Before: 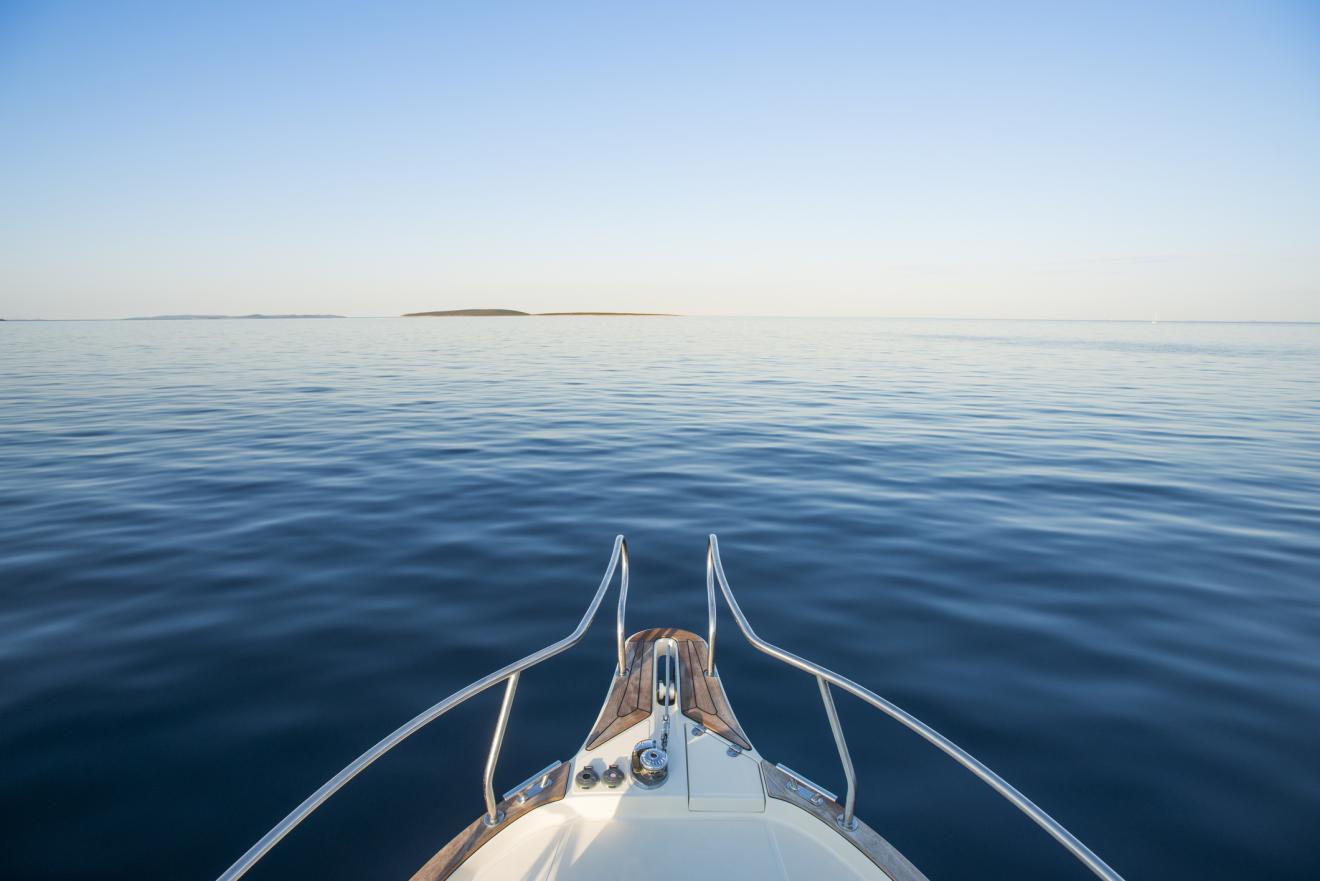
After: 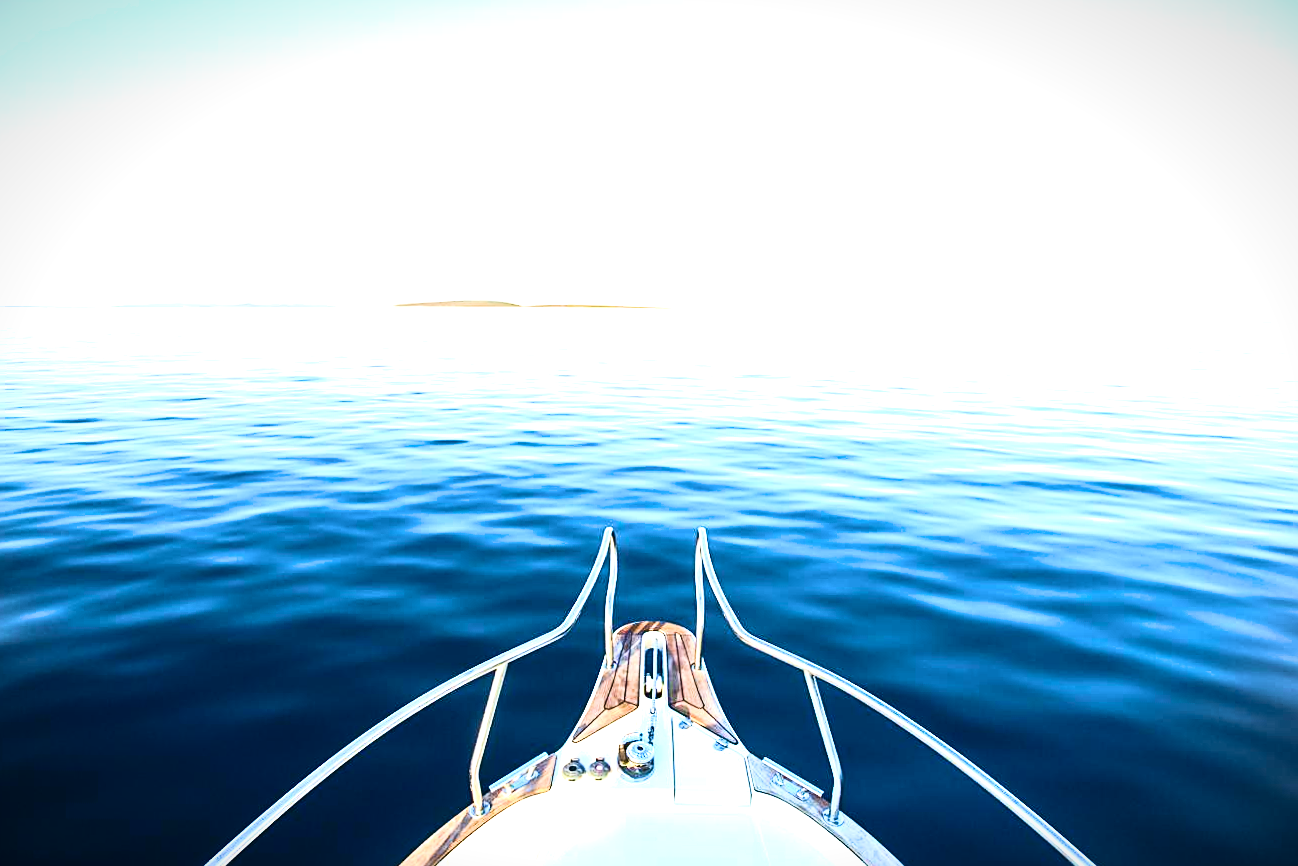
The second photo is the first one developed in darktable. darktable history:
color zones: curves: ch0 [(0.068, 0.464) (0.25, 0.5) (0.48, 0.508) (0.75, 0.536) (0.886, 0.476) (0.967, 0.456)]; ch1 [(0.066, 0.456) (0.25, 0.5) (0.616, 0.508) (0.746, 0.56) (0.934, 0.444)]
contrast brightness saturation: contrast 0.308, brightness -0.065, saturation 0.169
crop and rotate: angle -0.629°
exposure: black level correction 0, exposure 1.359 EV, compensate highlight preservation false
velvia: strength 75%
sharpen: on, module defaults
vignetting: fall-off start 99.56%, fall-off radius 65.04%, automatic ratio true
shadows and highlights: shadows -30.24, highlights 29.92
